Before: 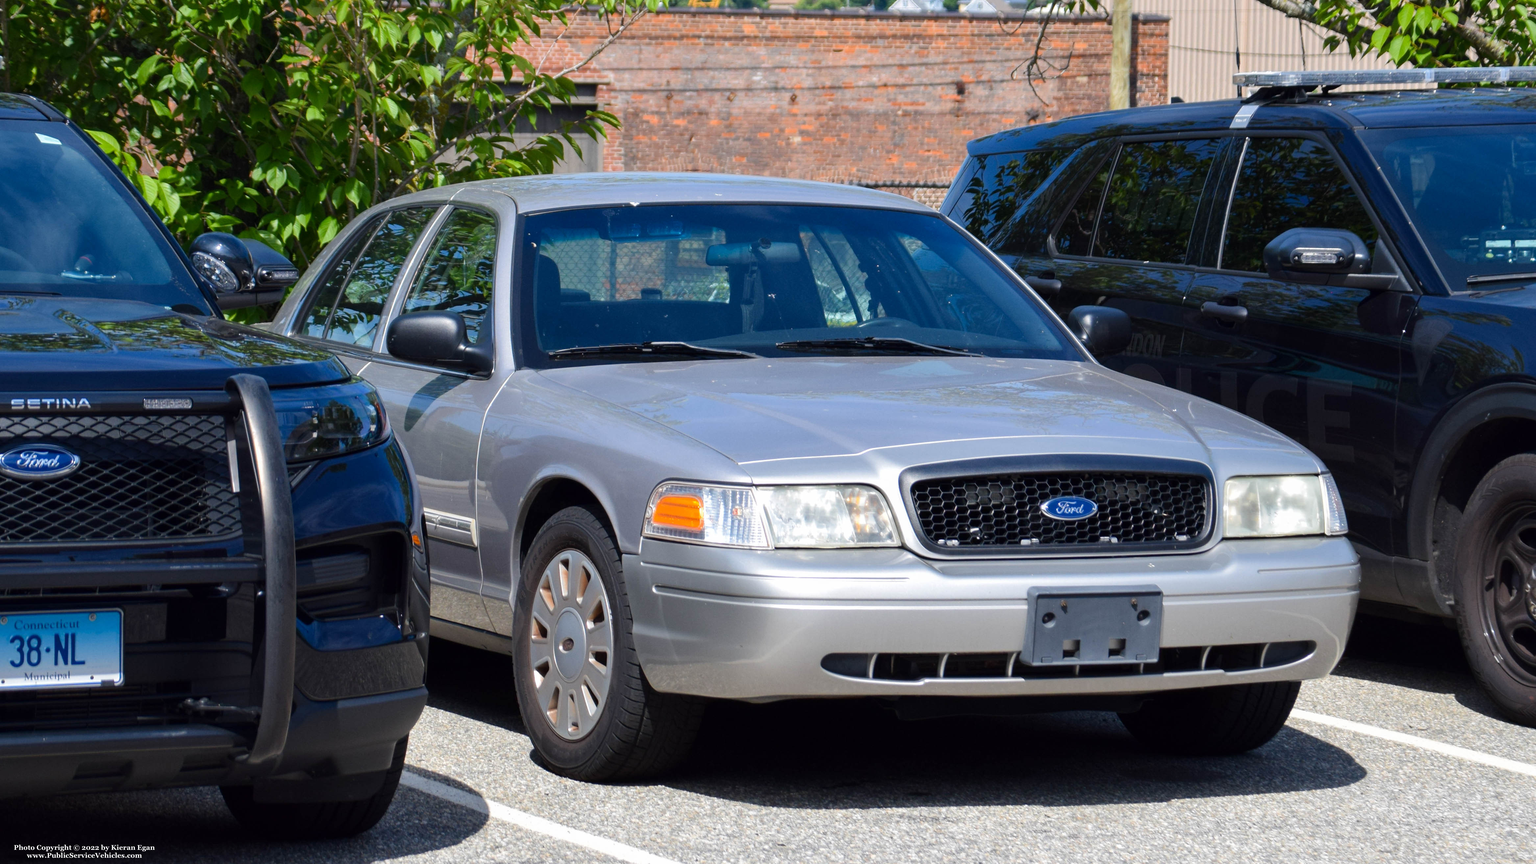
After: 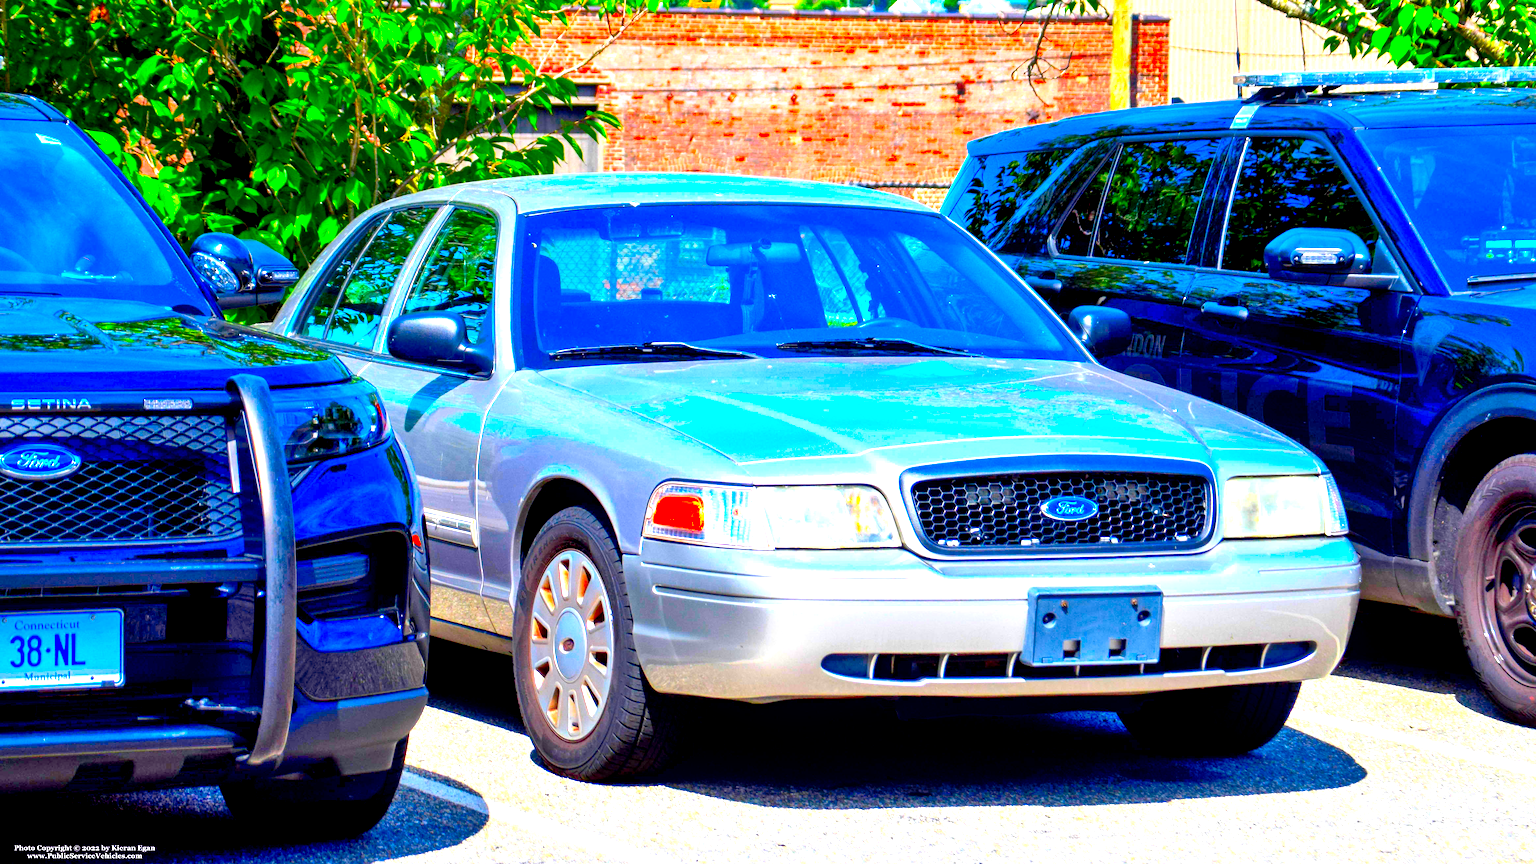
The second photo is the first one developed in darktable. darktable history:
exposure: black level correction 0.009, exposure 1.425 EV, compensate highlight preservation false
shadows and highlights: shadows 37.27, highlights -28.18, soften with gaussian
local contrast: on, module defaults
color correction: saturation 3
